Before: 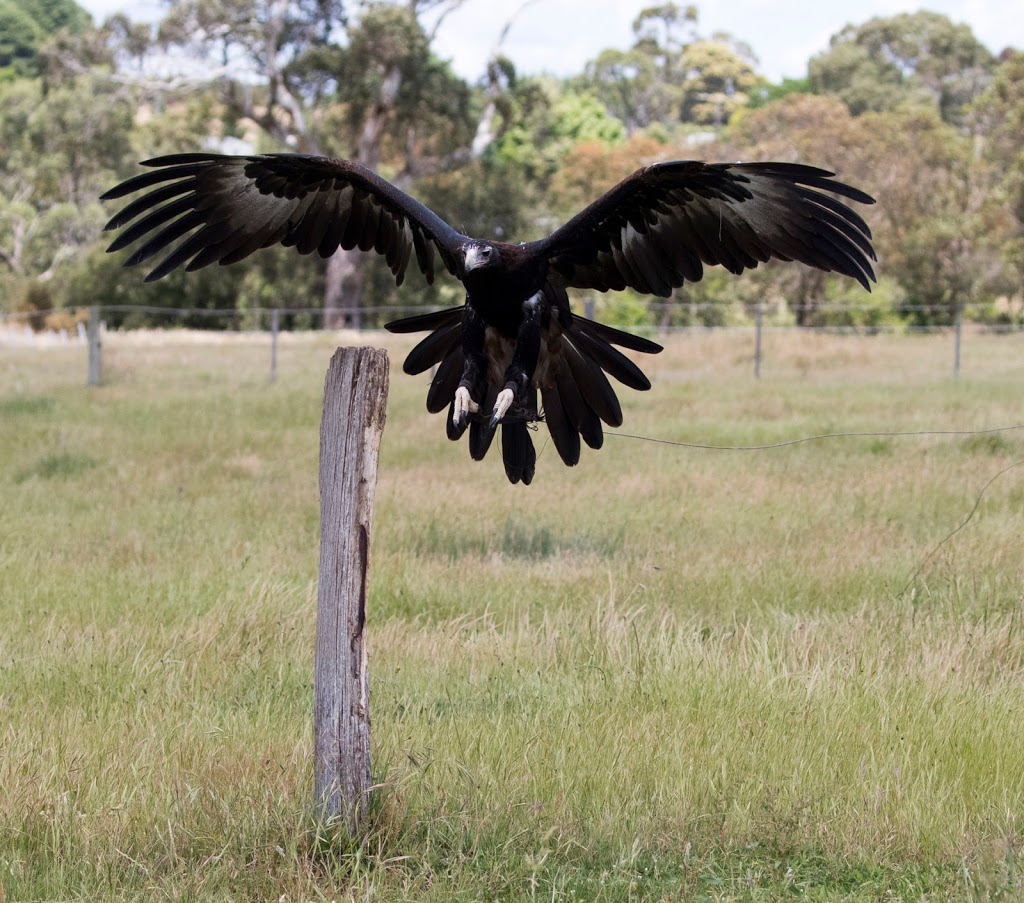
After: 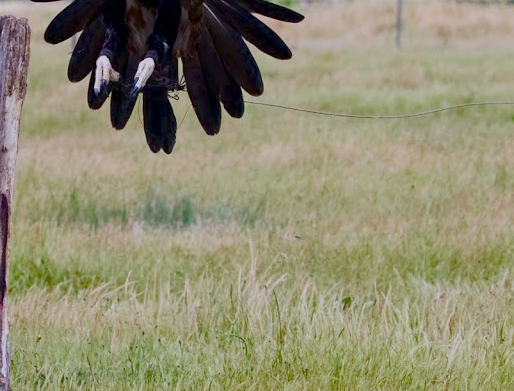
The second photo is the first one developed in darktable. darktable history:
color balance rgb: highlights gain › chroma 1.425%, highlights gain › hue 50.47°, perceptual saturation grading › global saturation 54.319%, perceptual saturation grading › highlights -50.355%, perceptual saturation grading › mid-tones 40.424%, perceptual saturation grading › shadows 30.604%, global vibrance -7.782%, contrast -12.872%, saturation formula JzAzBz (2021)
crop: left 35.059%, top 36.663%, right 14.69%, bottom 19.987%
color calibration: illuminant custom, x 0.368, y 0.373, temperature 4344.06 K
